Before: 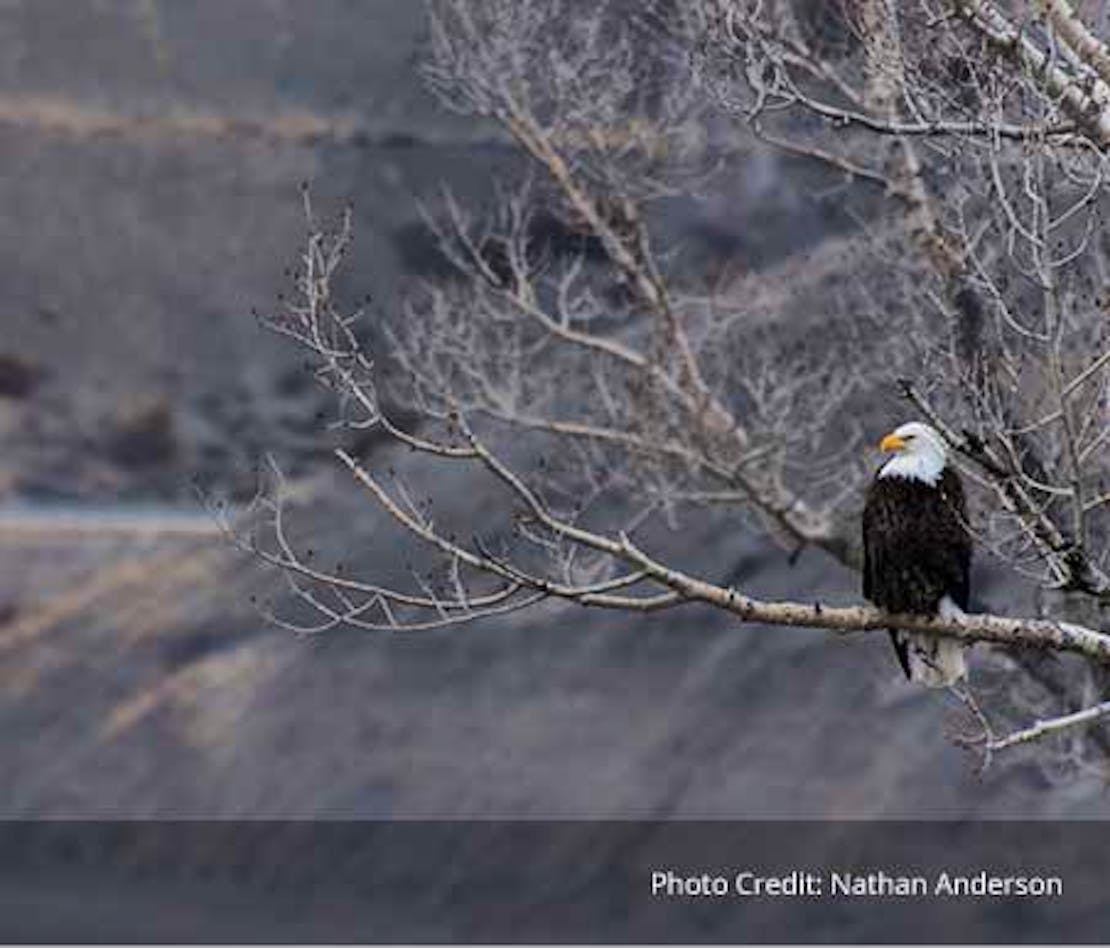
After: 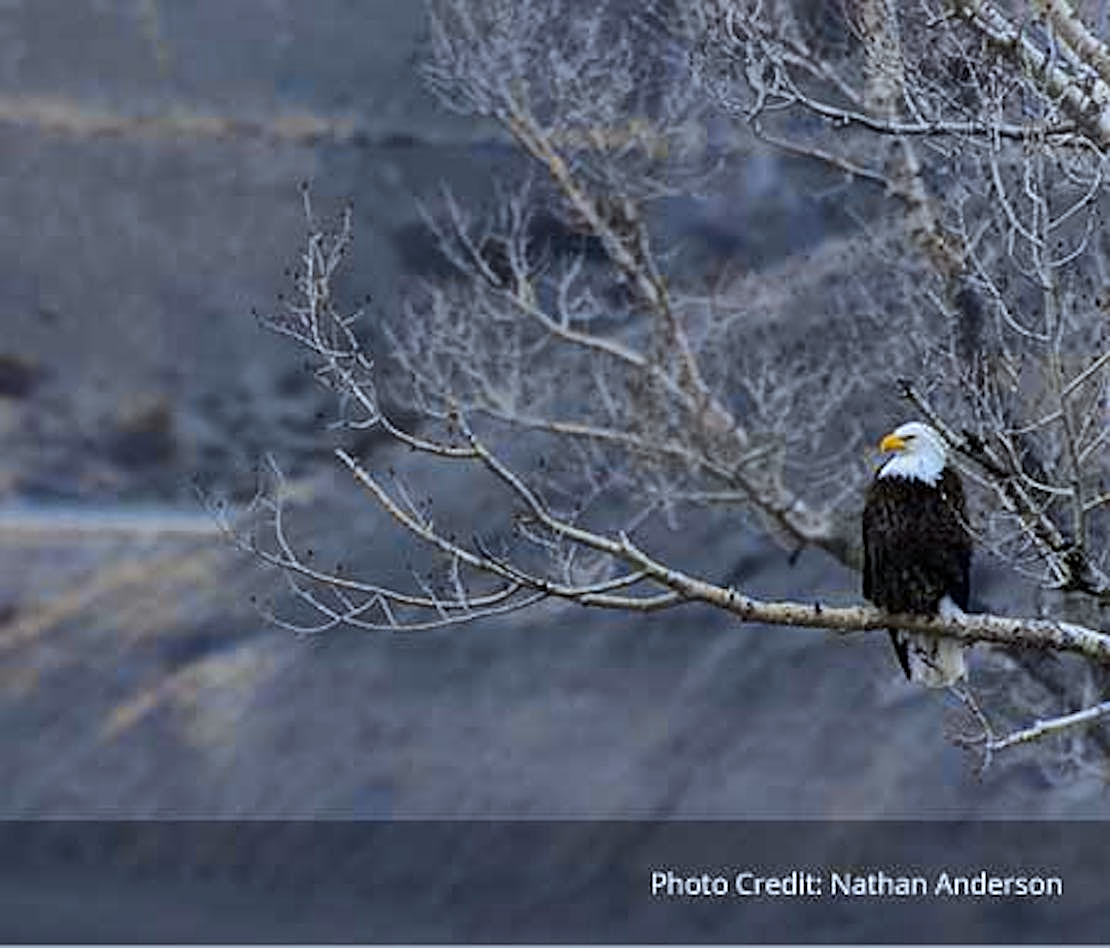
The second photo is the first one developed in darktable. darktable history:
sharpen: on, module defaults
white balance: red 0.925, blue 1.046
color contrast: green-magenta contrast 0.85, blue-yellow contrast 1.25, unbound 0
